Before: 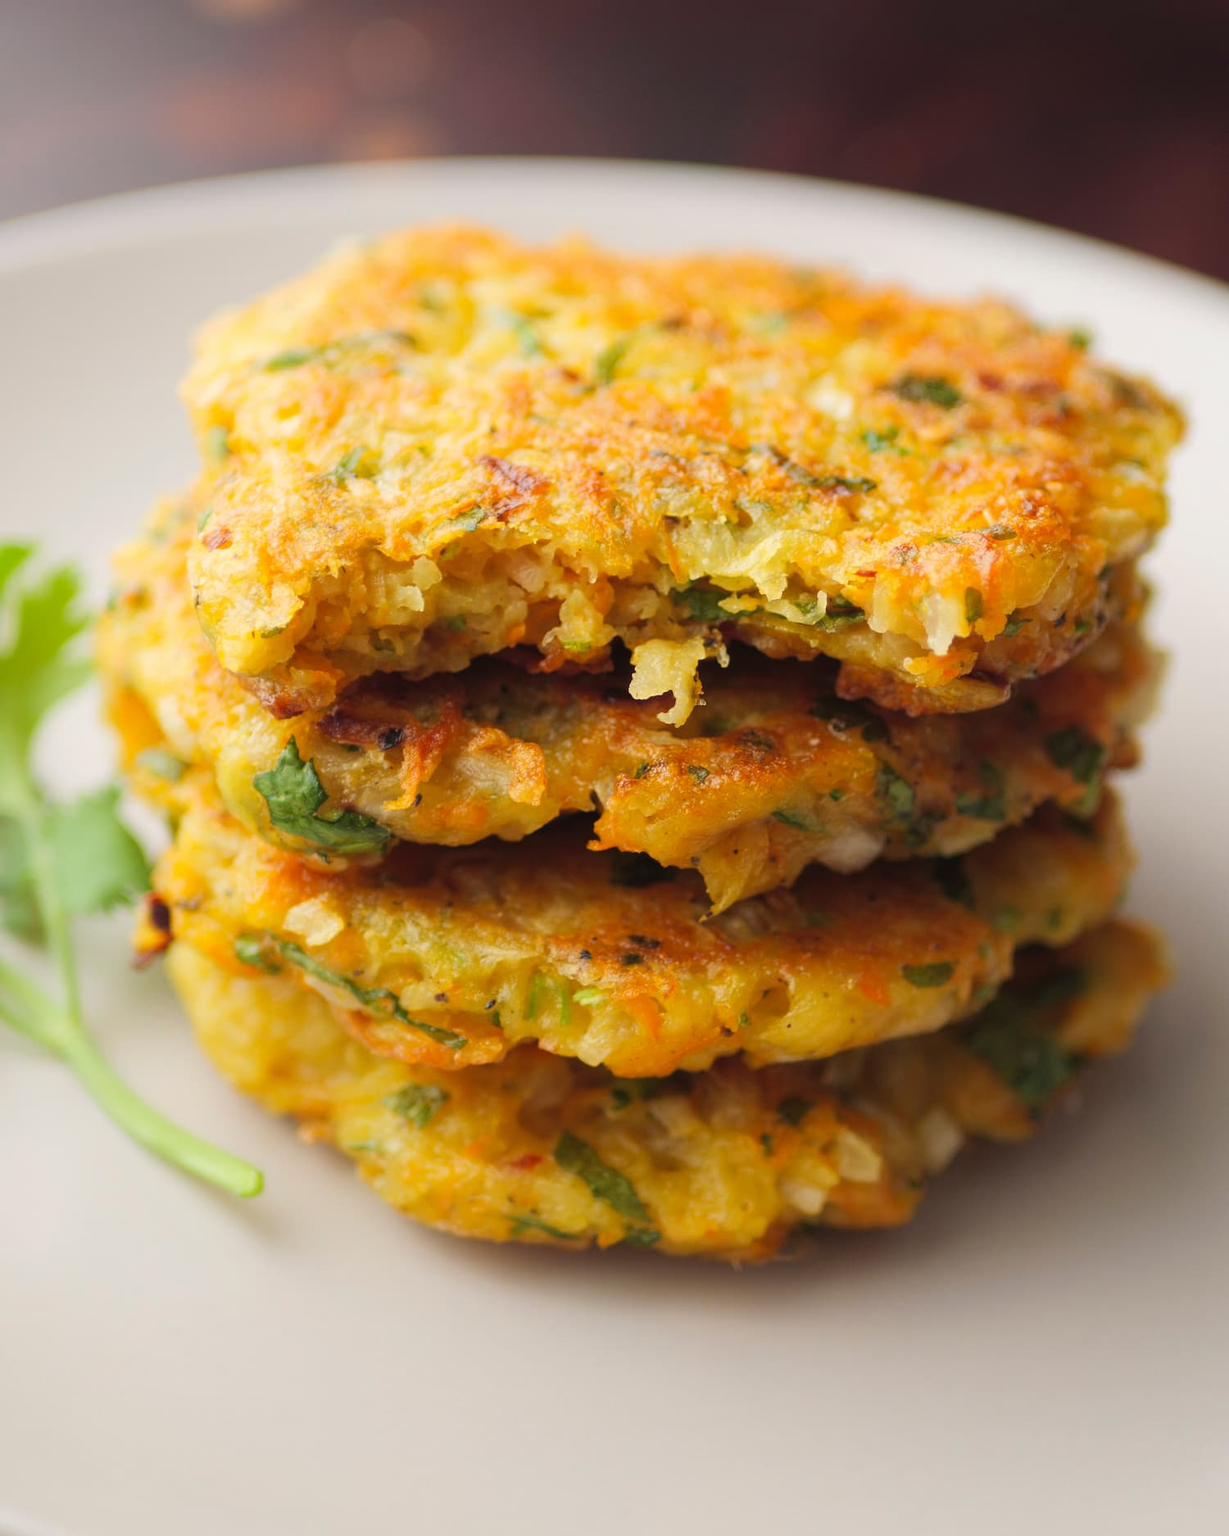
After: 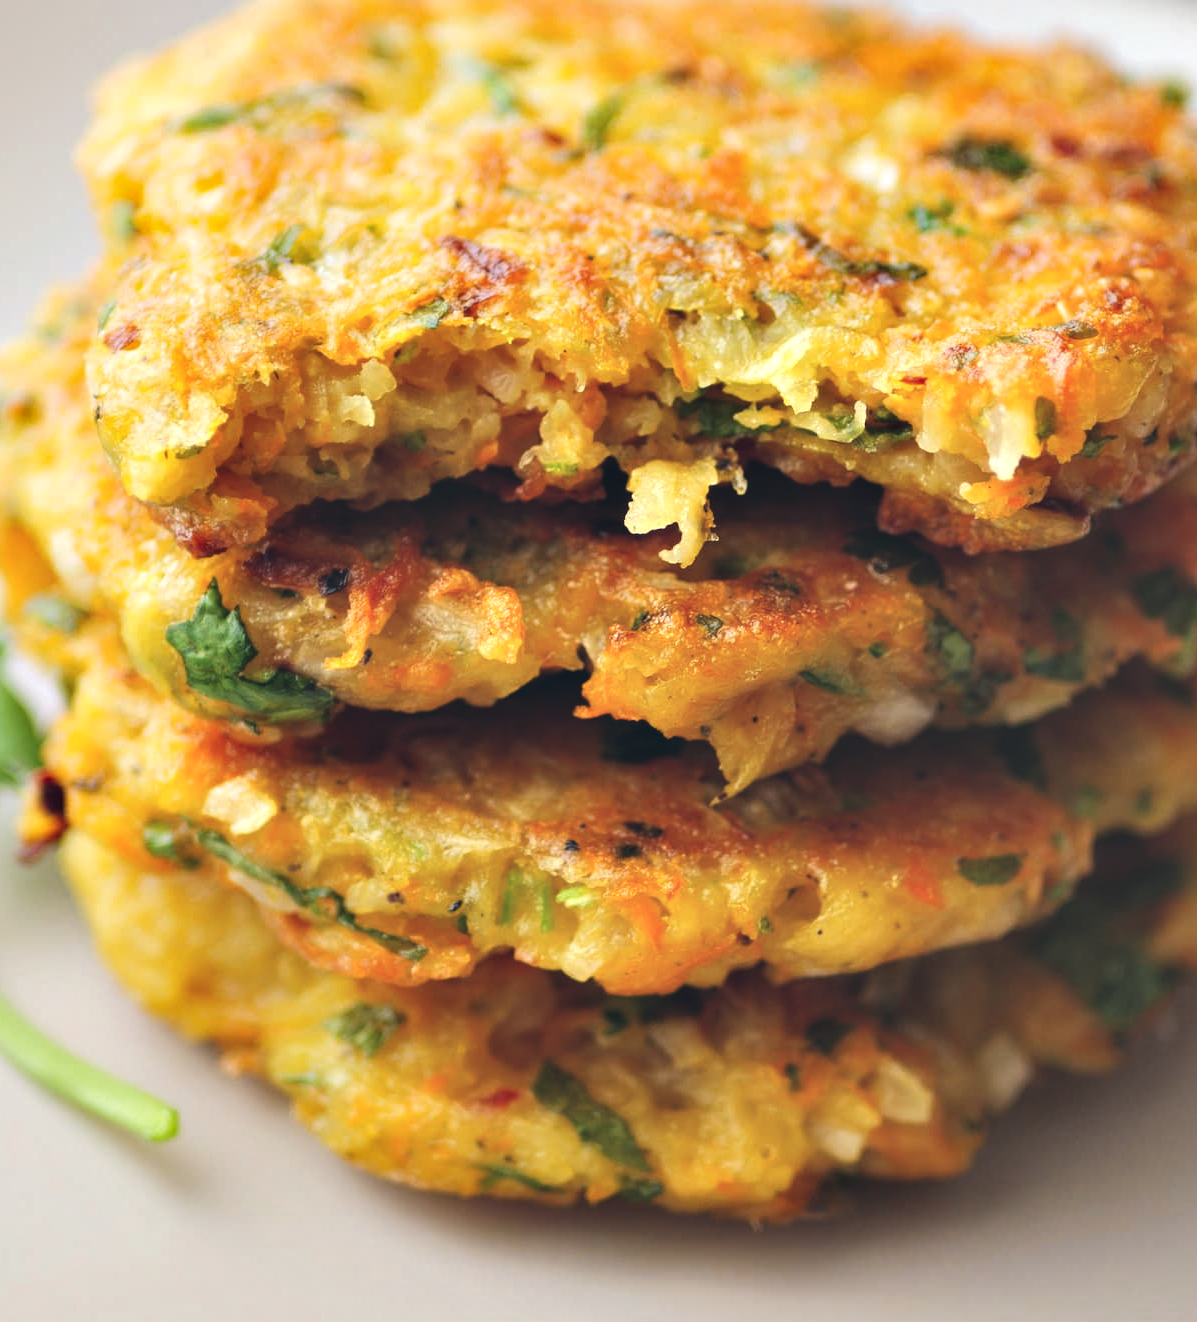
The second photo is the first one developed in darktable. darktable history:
contrast equalizer: octaves 7, y [[0.6 ×6], [0.55 ×6], [0 ×6], [0 ×6], [0 ×6]]
exposure: black level correction -0.028, compensate highlight preservation false
crop: left 9.55%, top 17.105%, right 10.587%, bottom 12.364%
